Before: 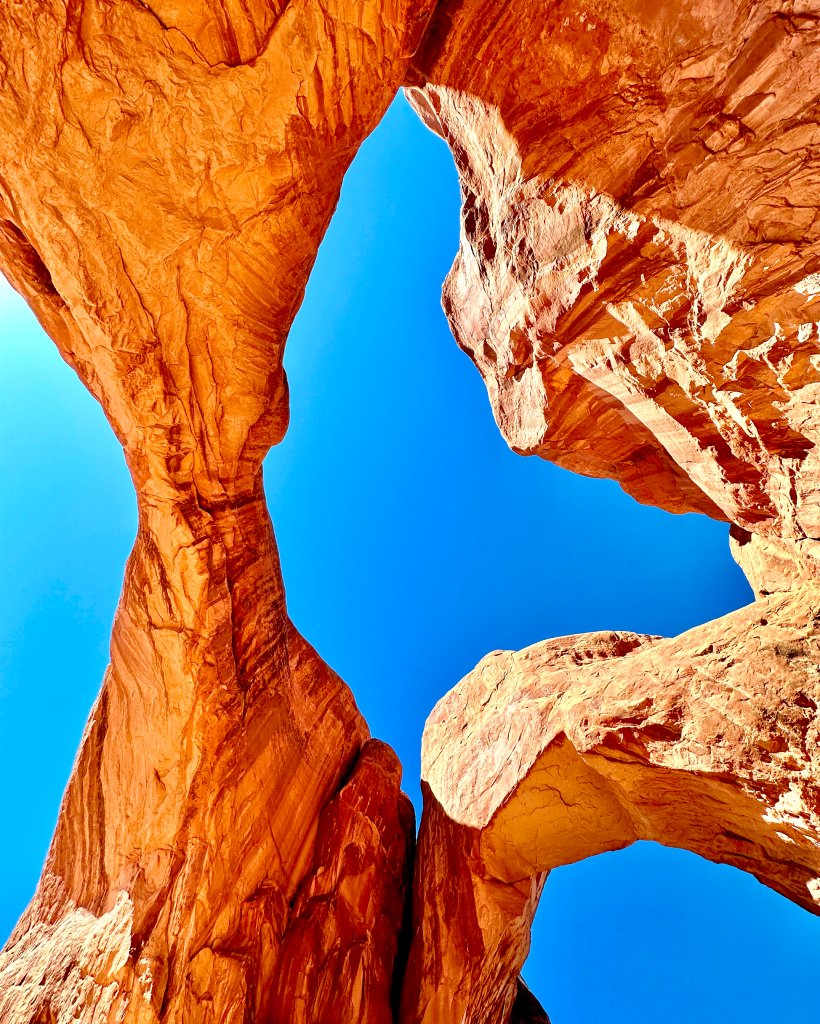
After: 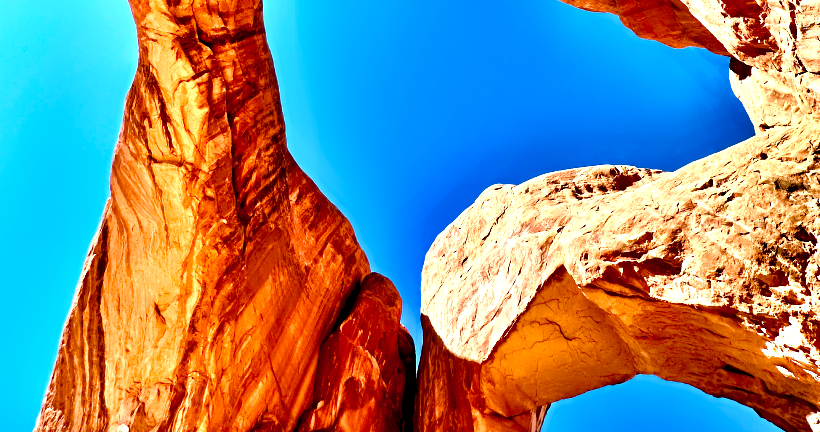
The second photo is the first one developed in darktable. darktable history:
crop: top 45.551%, bottom 12.262%
exposure: exposure 0.375 EV, compensate highlight preservation false
color balance rgb: shadows fall-off 101%, linear chroma grading › mid-tones 7.63%, perceptual saturation grading › mid-tones 11.68%, mask middle-gray fulcrum 22.45%, global vibrance 10.11%, saturation formula JzAzBz (2021)
contrast equalizer: y [[0.783, 0.666, 0.575, 0.77, 0.556, 0.501], [0.5 ×6], [0.5 ×6], [0, 0.02, 0.272, 0.399, 0.062, 0], [0 ×6]]
